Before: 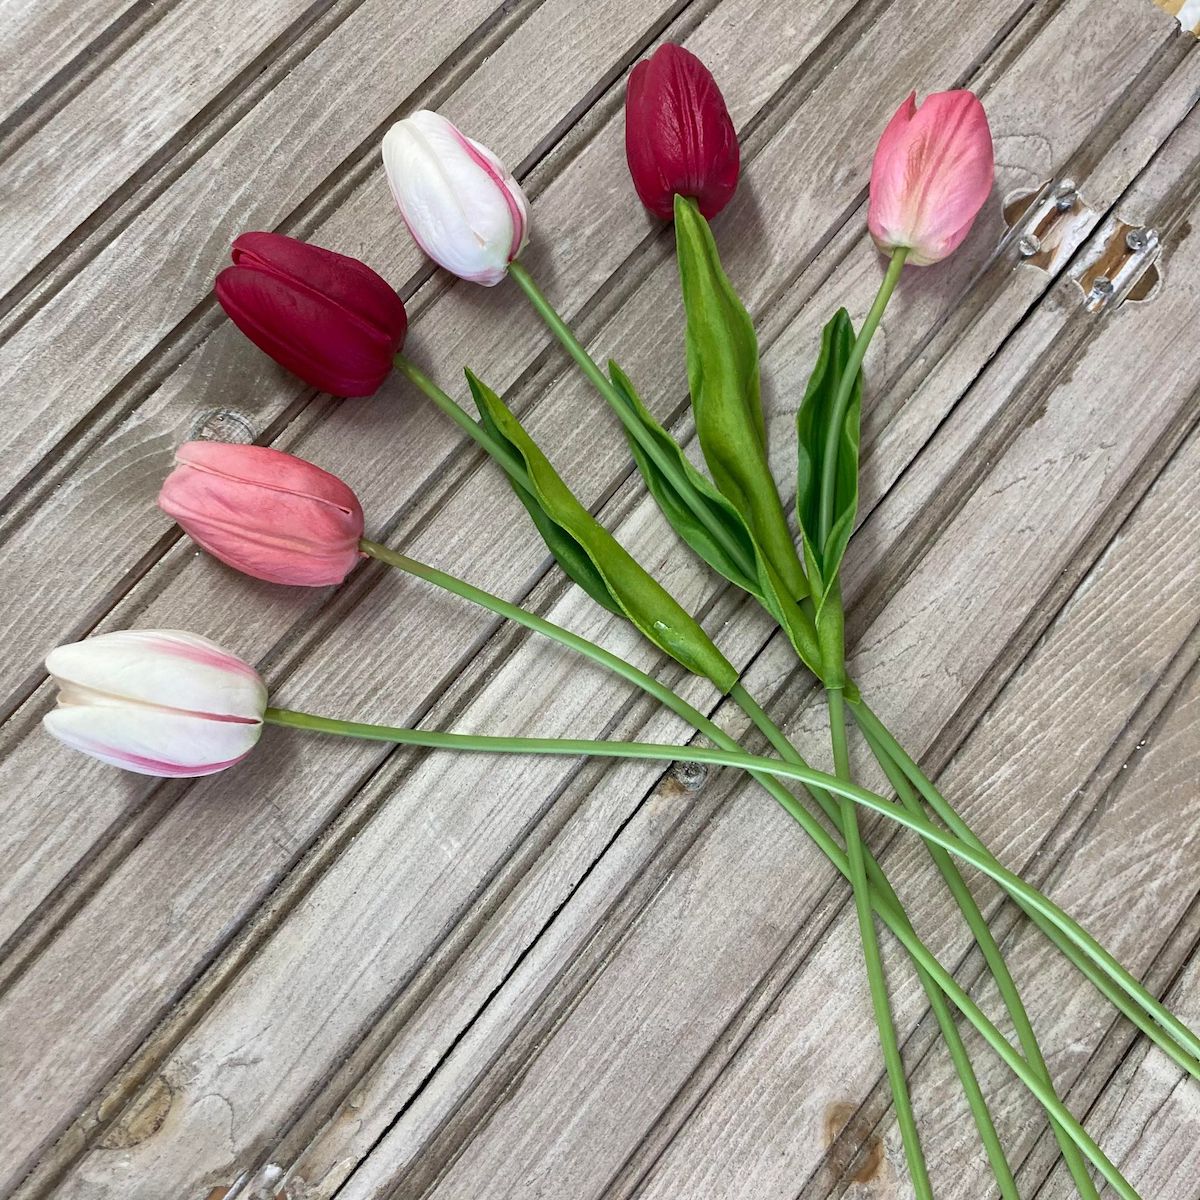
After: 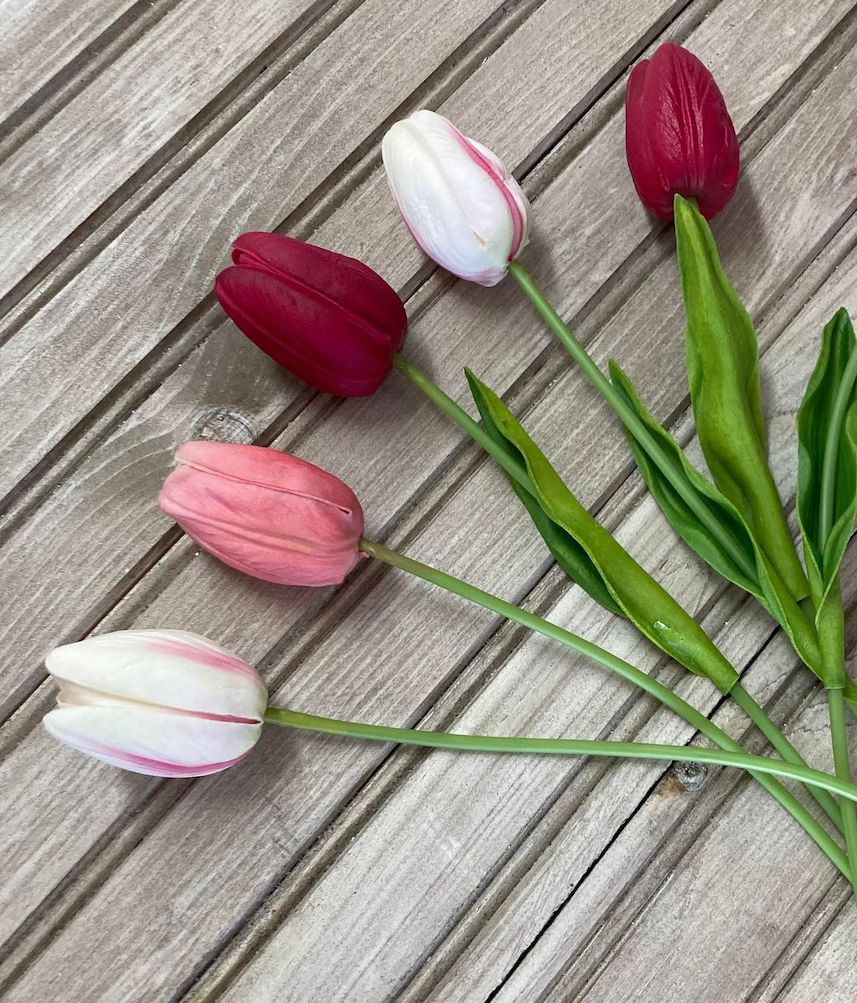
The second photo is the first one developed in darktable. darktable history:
crop: right 28.544%, bottom 16.382%
